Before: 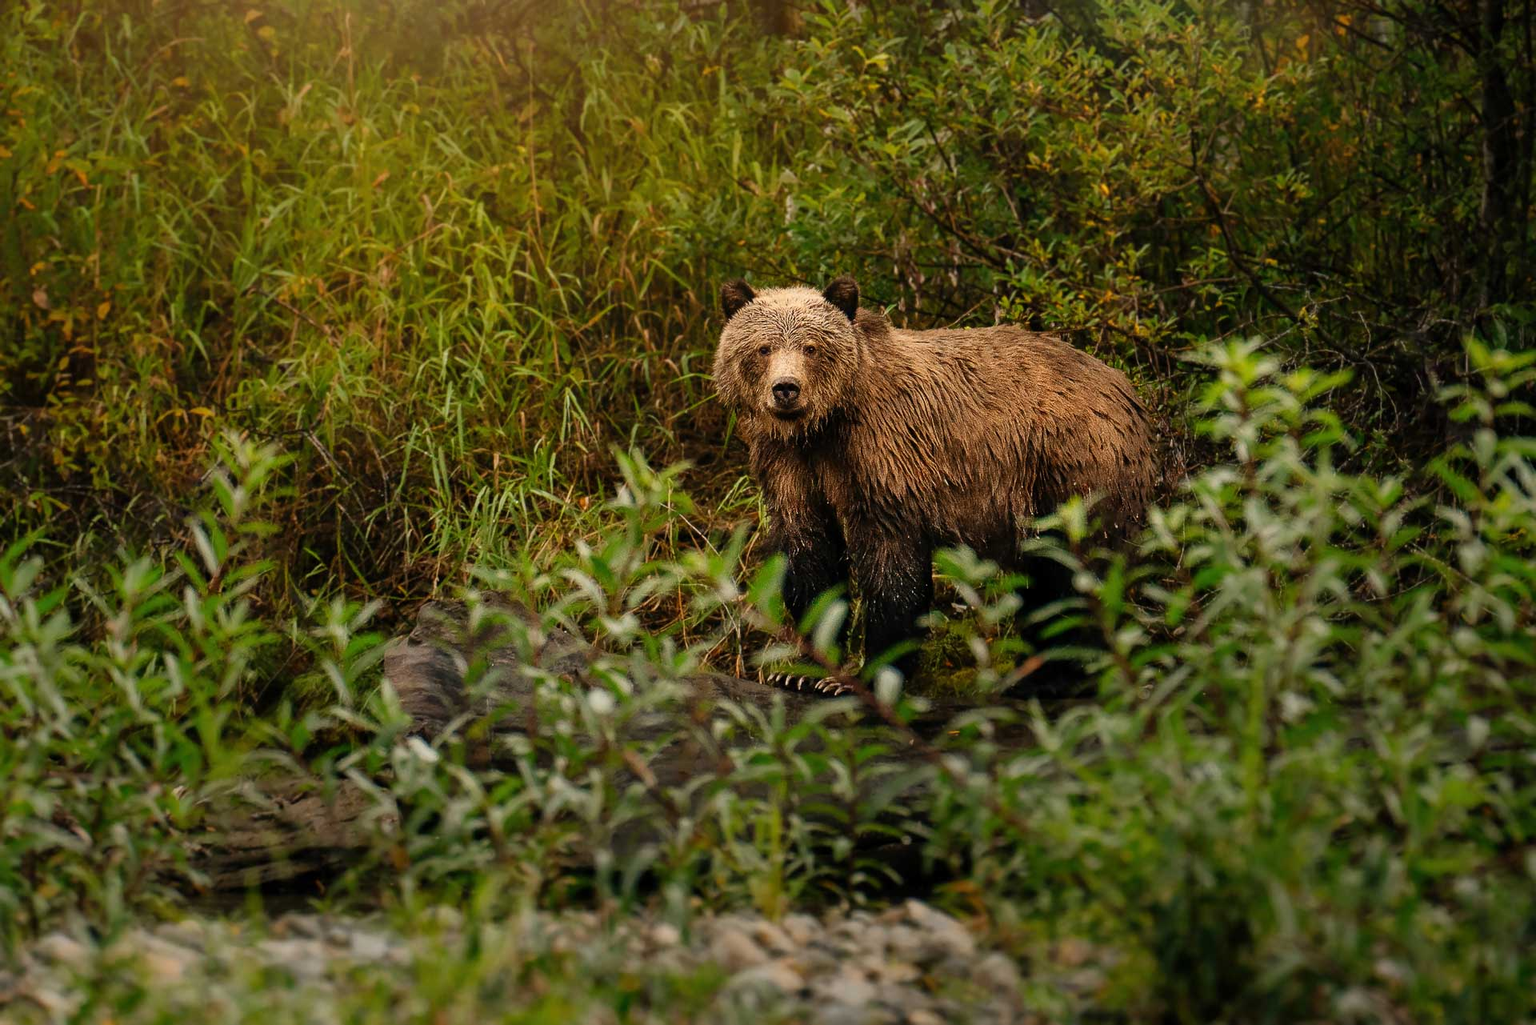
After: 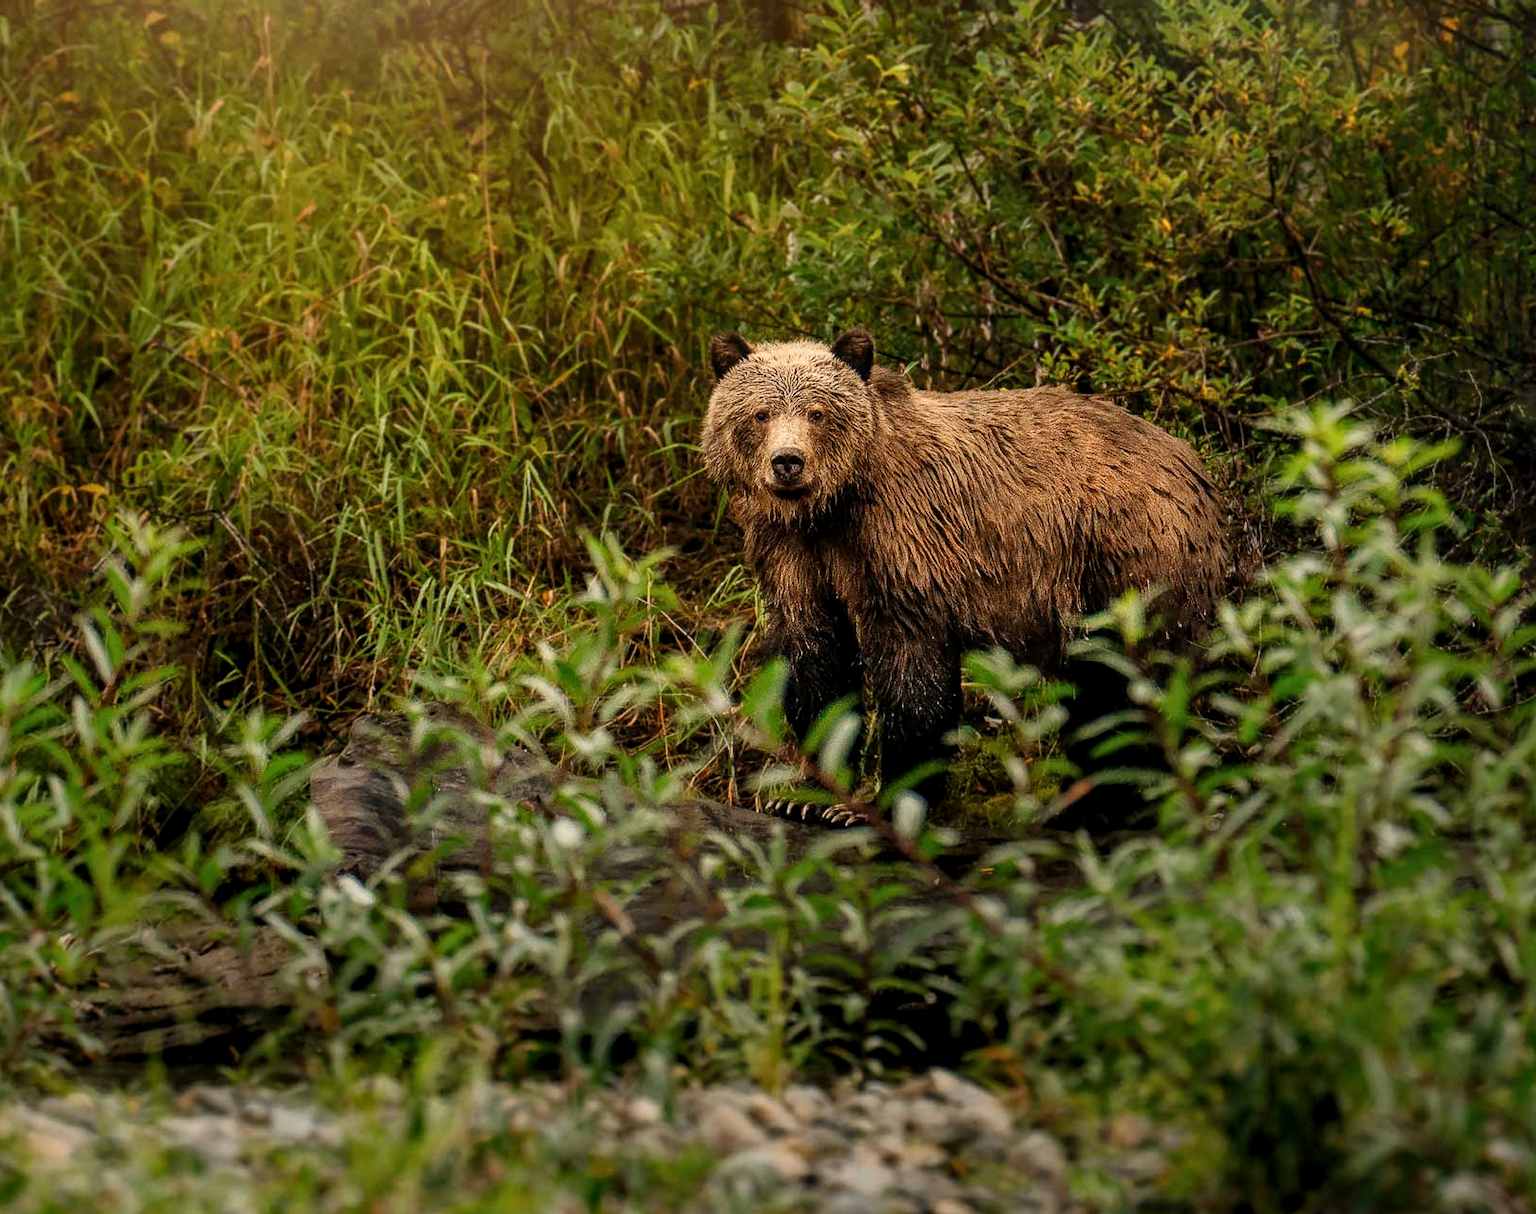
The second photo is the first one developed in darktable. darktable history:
crop: left 8.026%, right 7.374%
white balance: emerald 1
local contrast: on, module defaults
levels: levels [0, 0.492, 0.984]
shadows and highlights: shadows 62.66, white point adjustment 0.37, highlights -34.44, compress 83.82%
